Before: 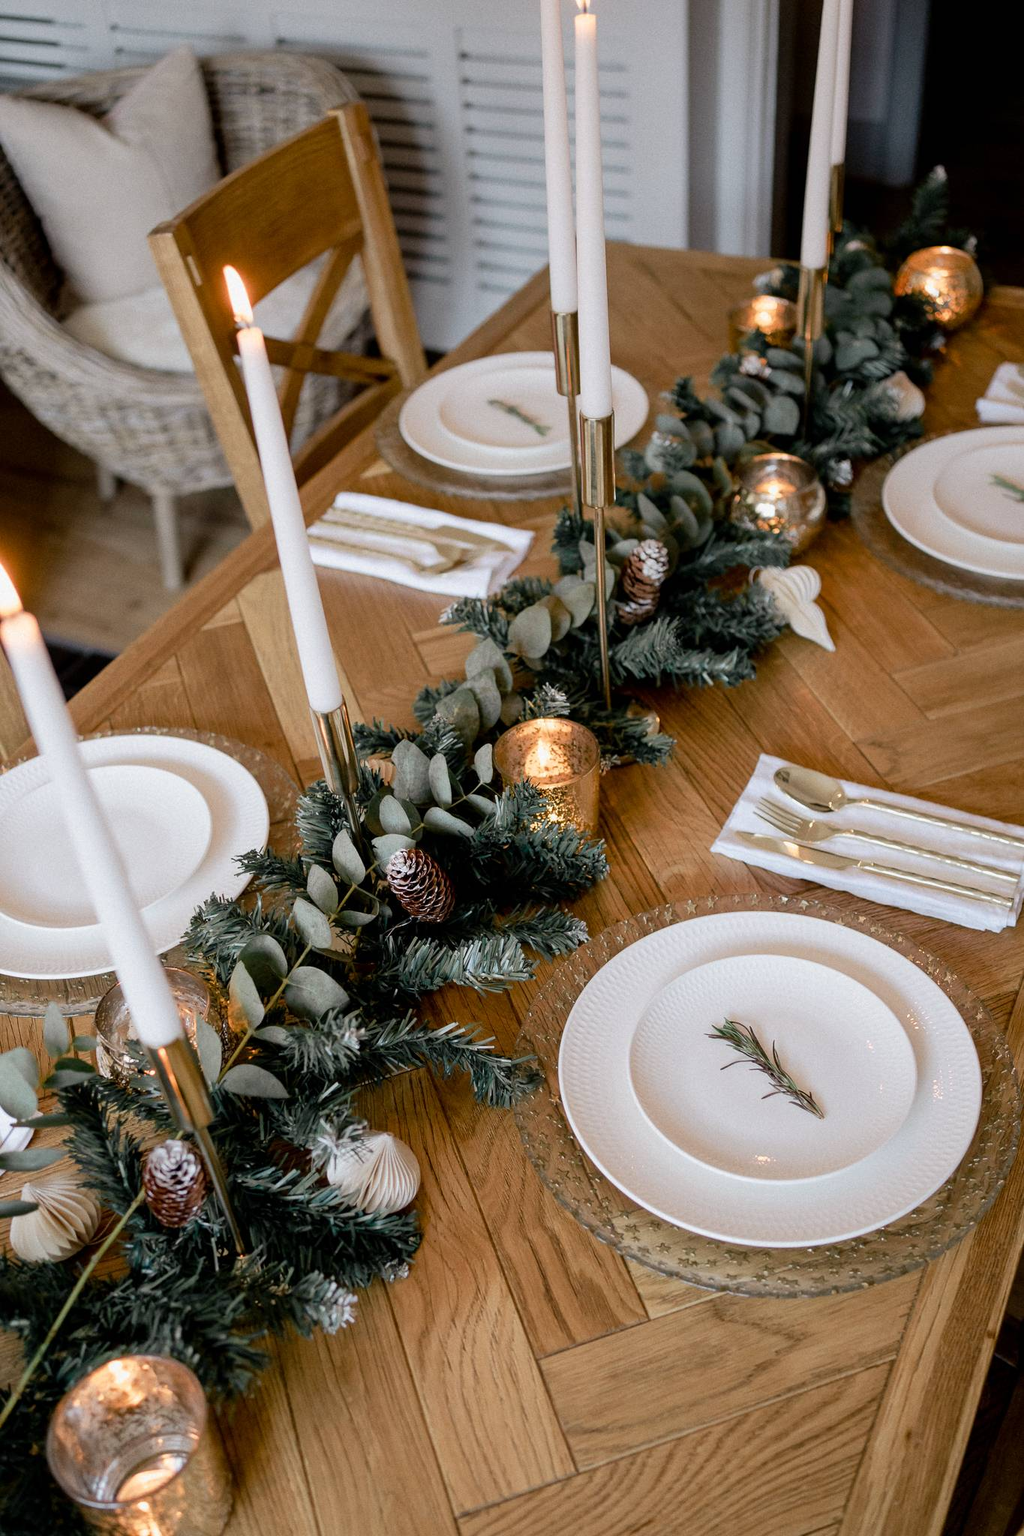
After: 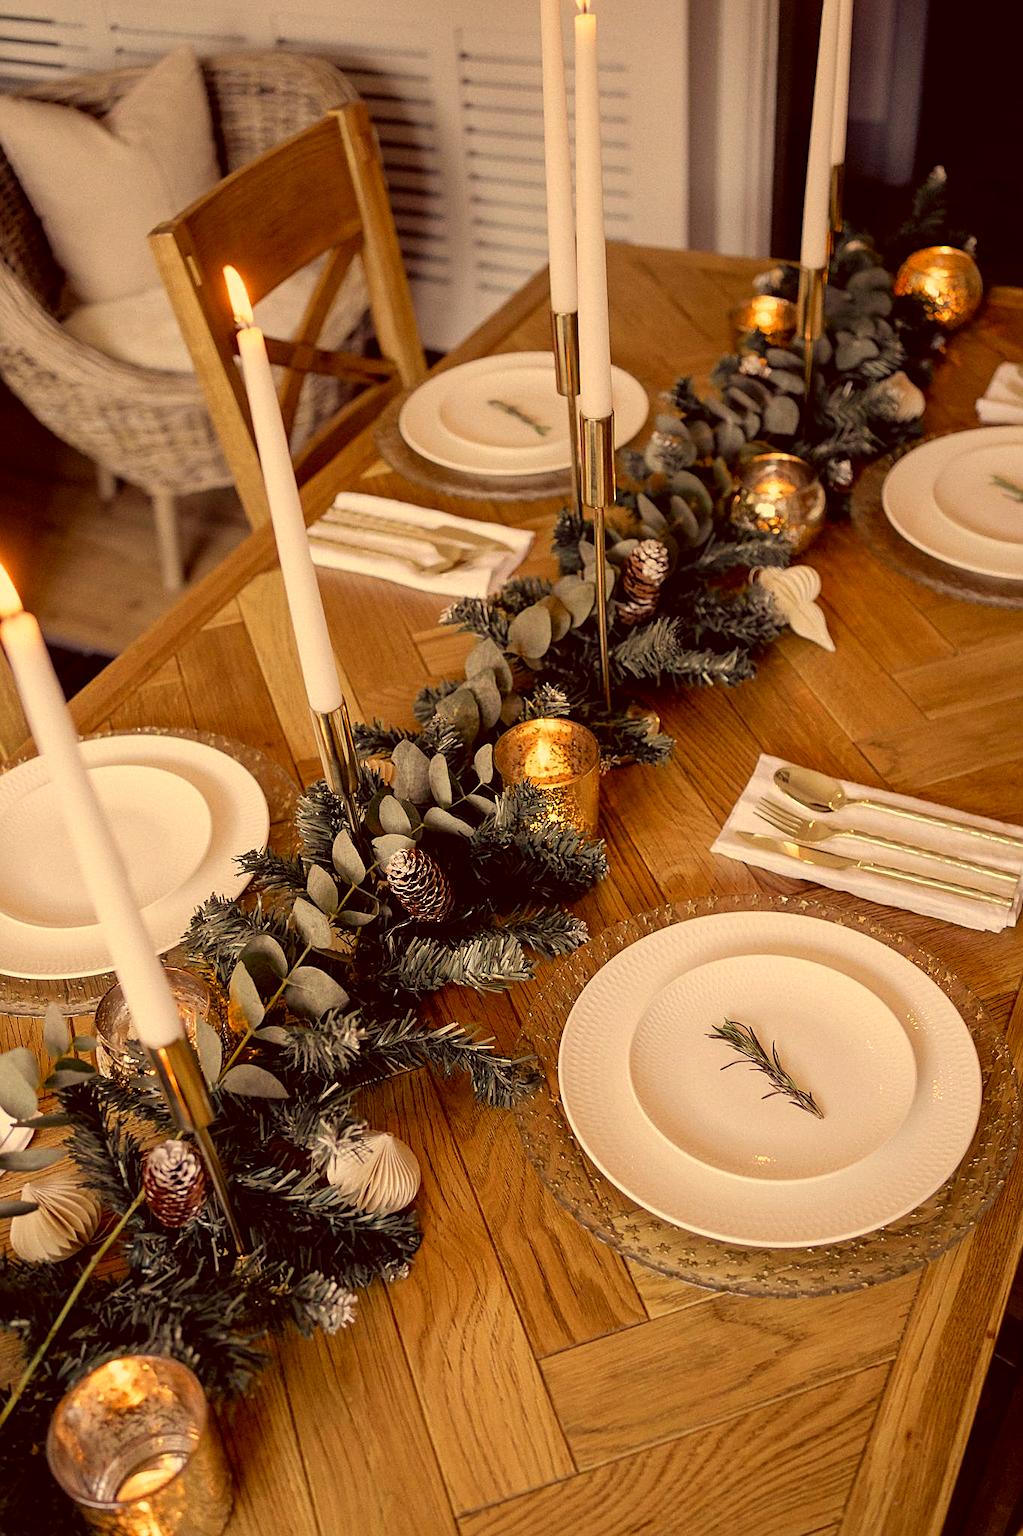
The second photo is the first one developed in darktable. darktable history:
sharpen: on, module defaults
color correction: highlights a* 10.09, highlights b* 38.87, shadows a* 14.44, shadows b* 3.34
